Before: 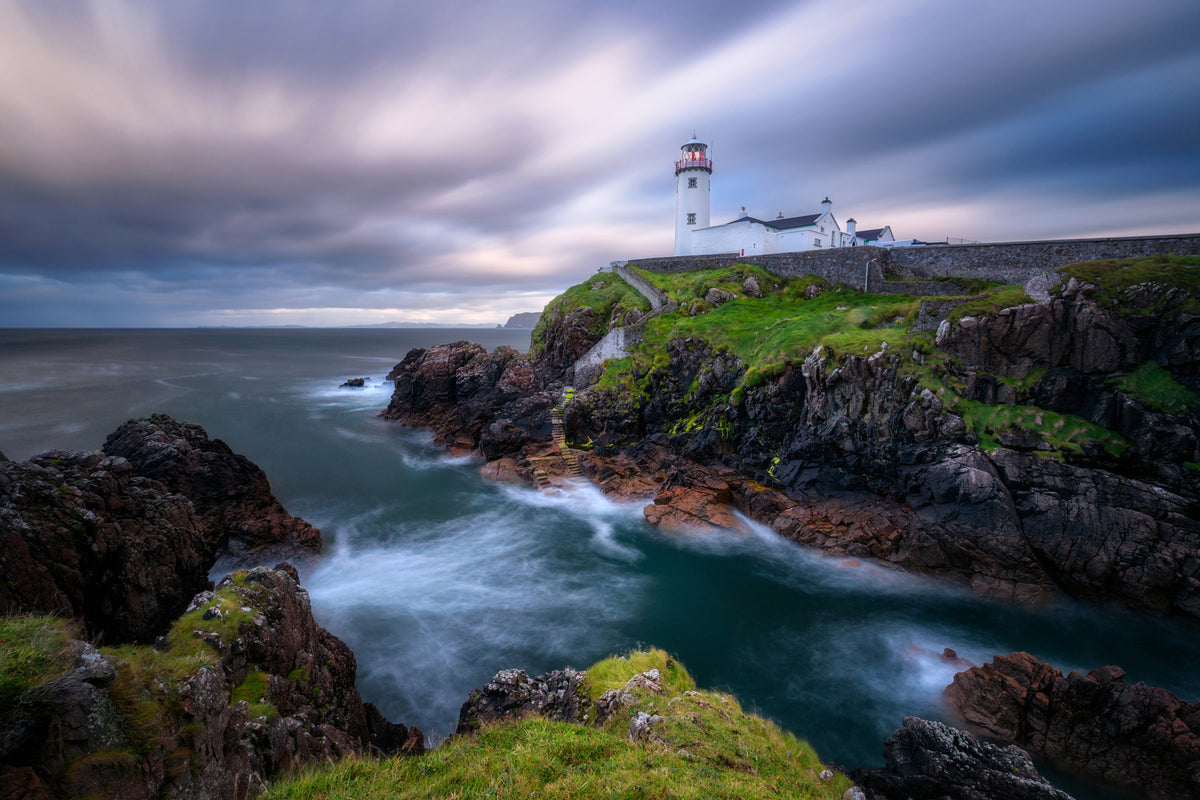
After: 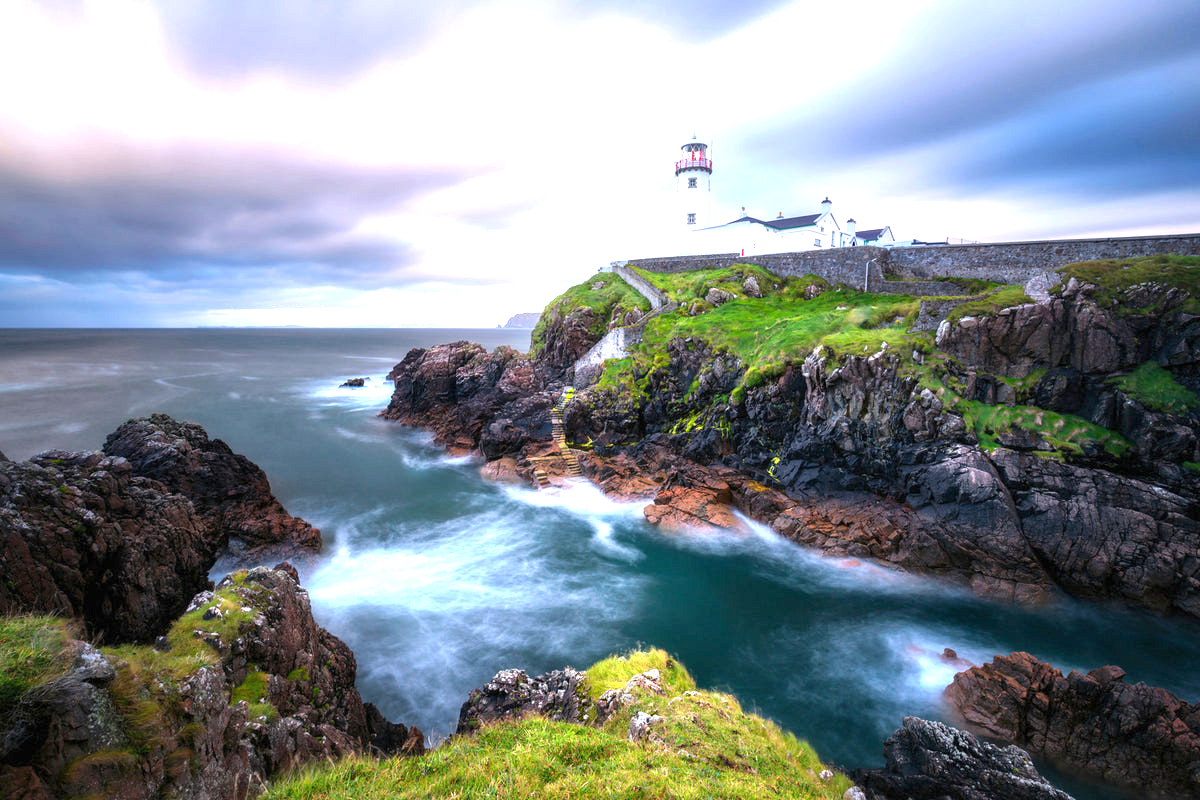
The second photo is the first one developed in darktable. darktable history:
exposure: black level correction 0, exposure 1.502 EV, compensate exposure bias true, compensate highlight preservation false
